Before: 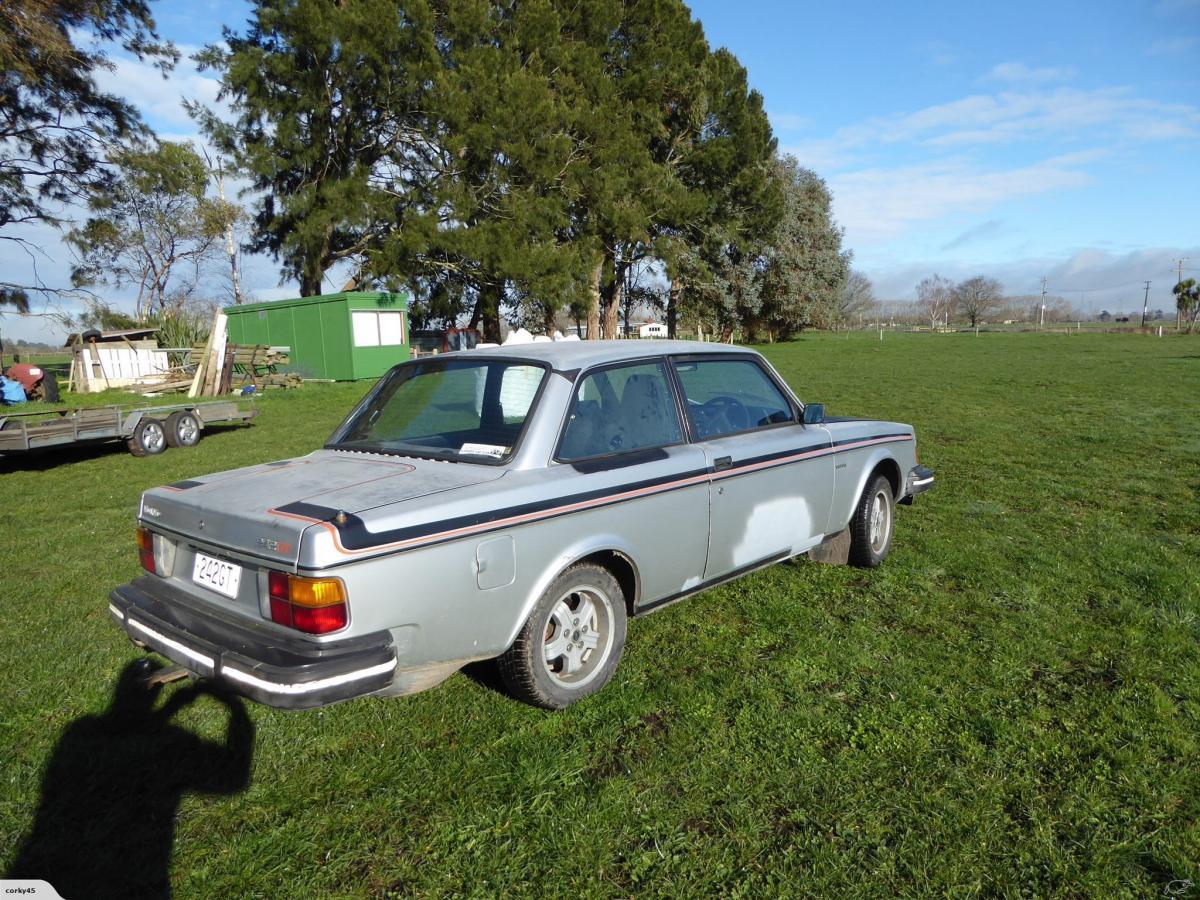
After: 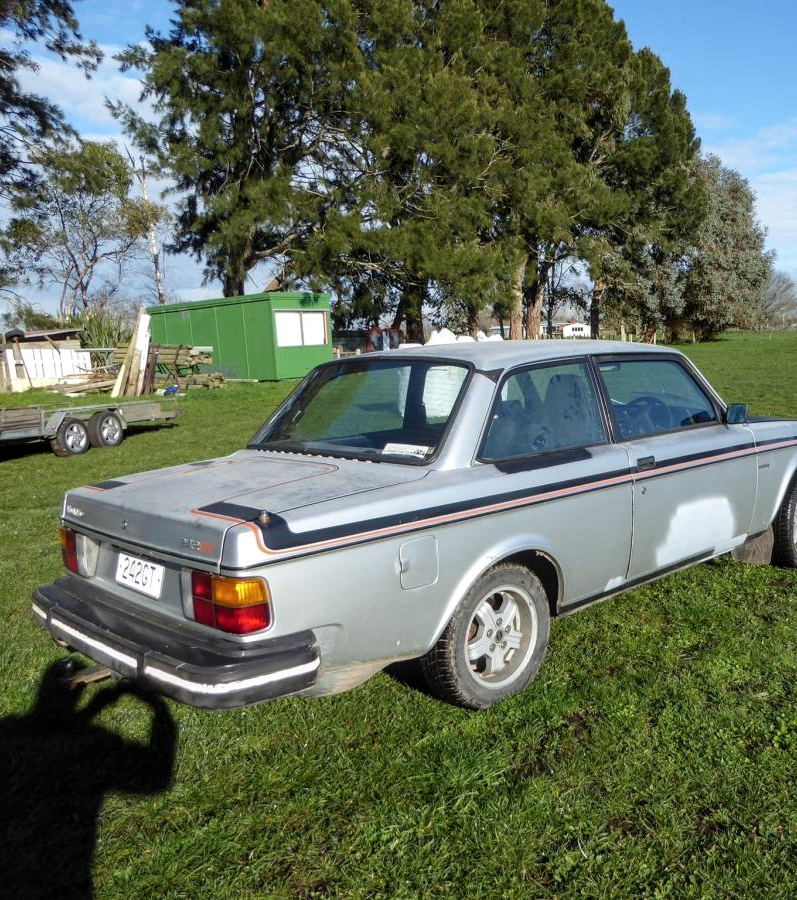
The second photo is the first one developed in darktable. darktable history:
crop and rotate: left 6.479%, right 27.035%
local contrast: on, module defaults
